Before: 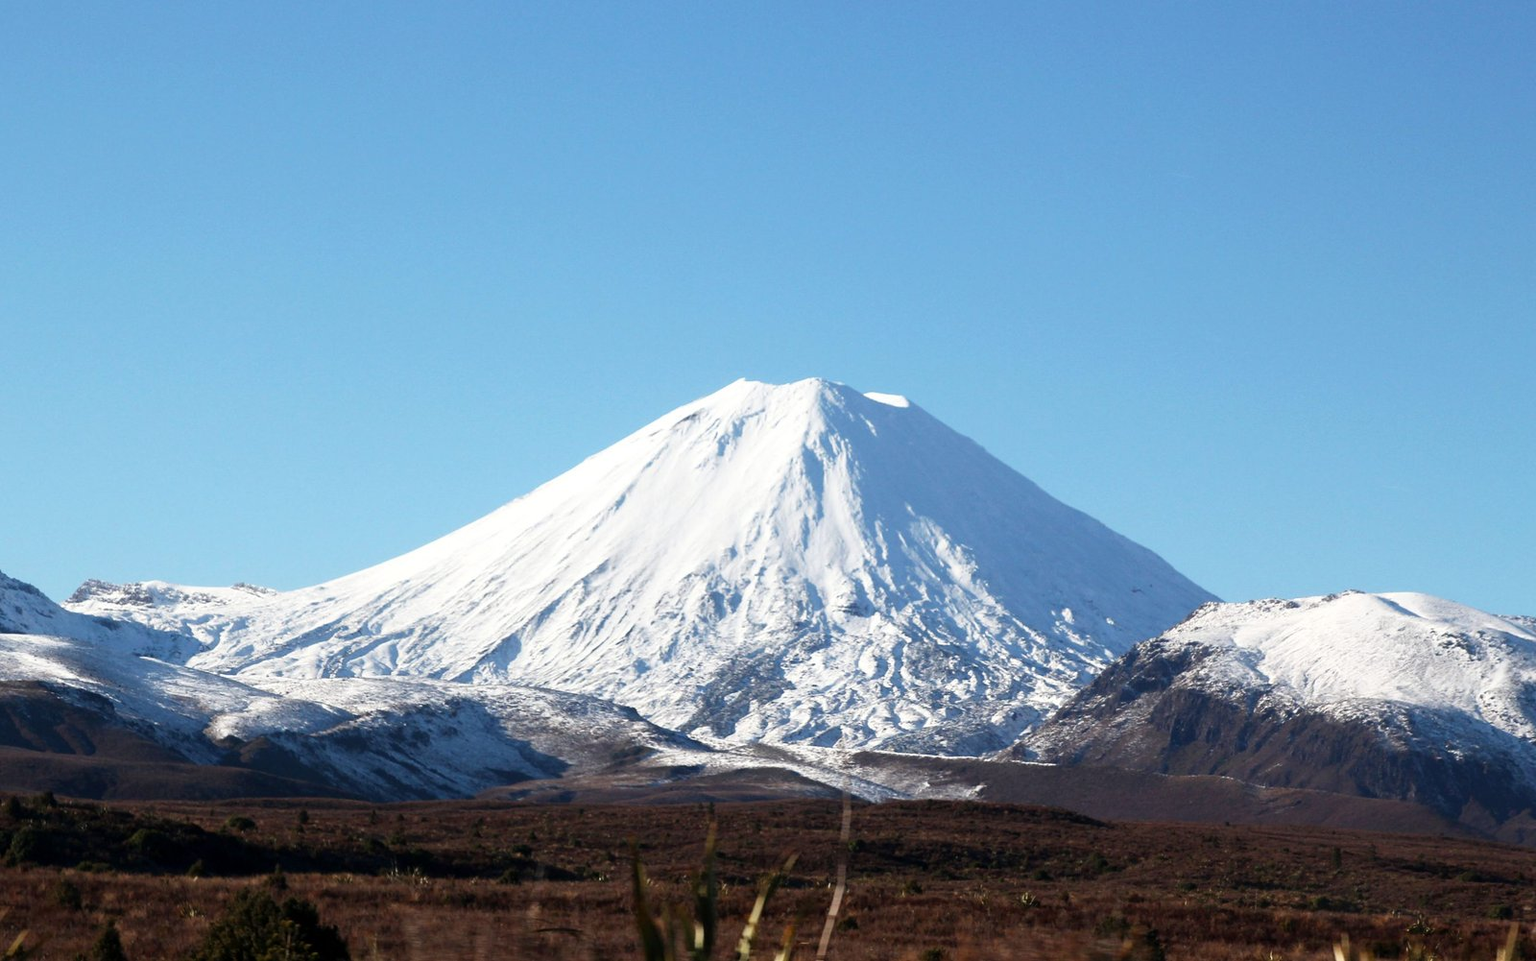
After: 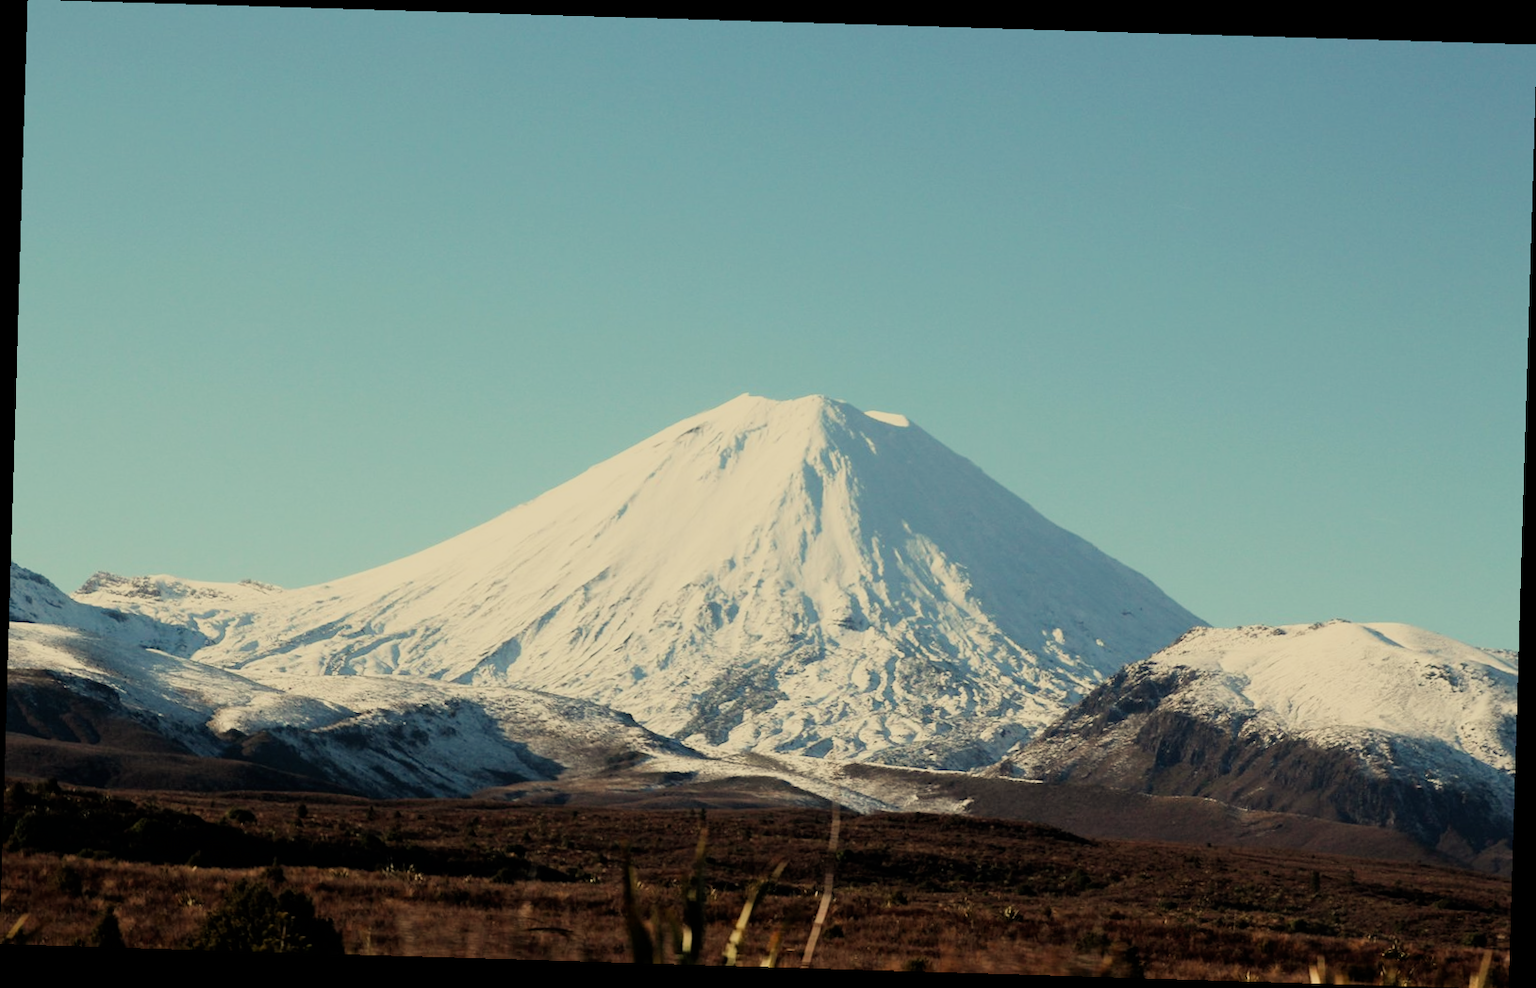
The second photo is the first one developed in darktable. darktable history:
white balance: red 1.08, blue 0.791
filmic rgb: black relative exposure -7.65 EV, white relative exposure 4.56 EV, hardness 3.61
rotate and perspective: rotation 1.72°, automatic cropping off
exposure: black level correction 0.001, compensate highlight preservation false
